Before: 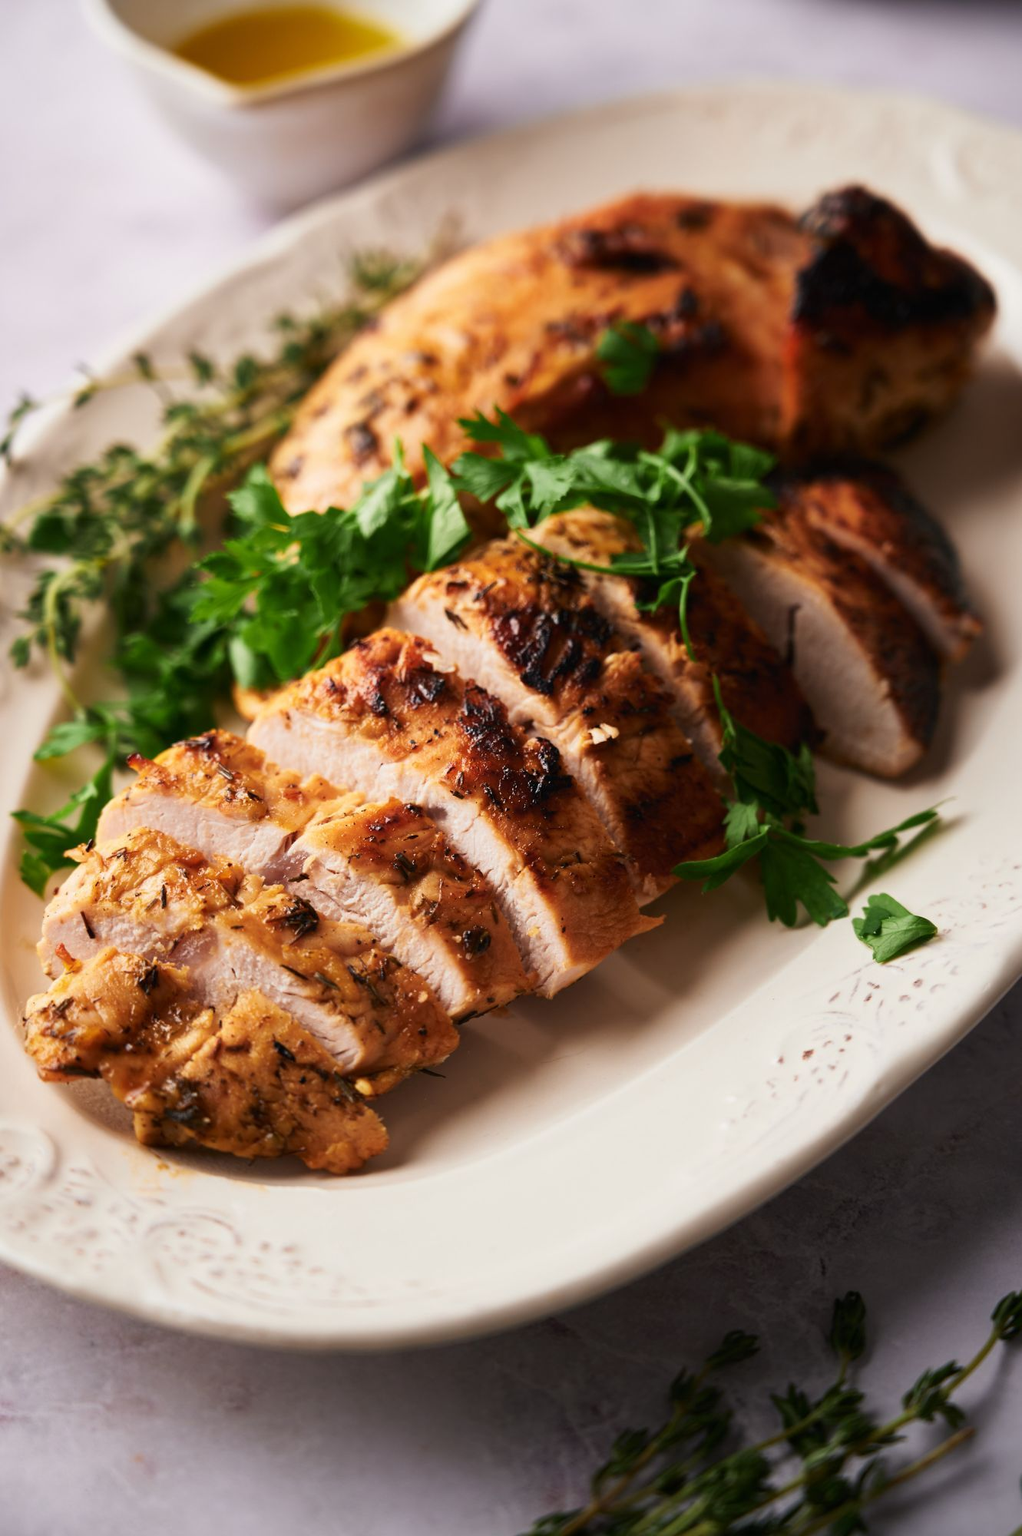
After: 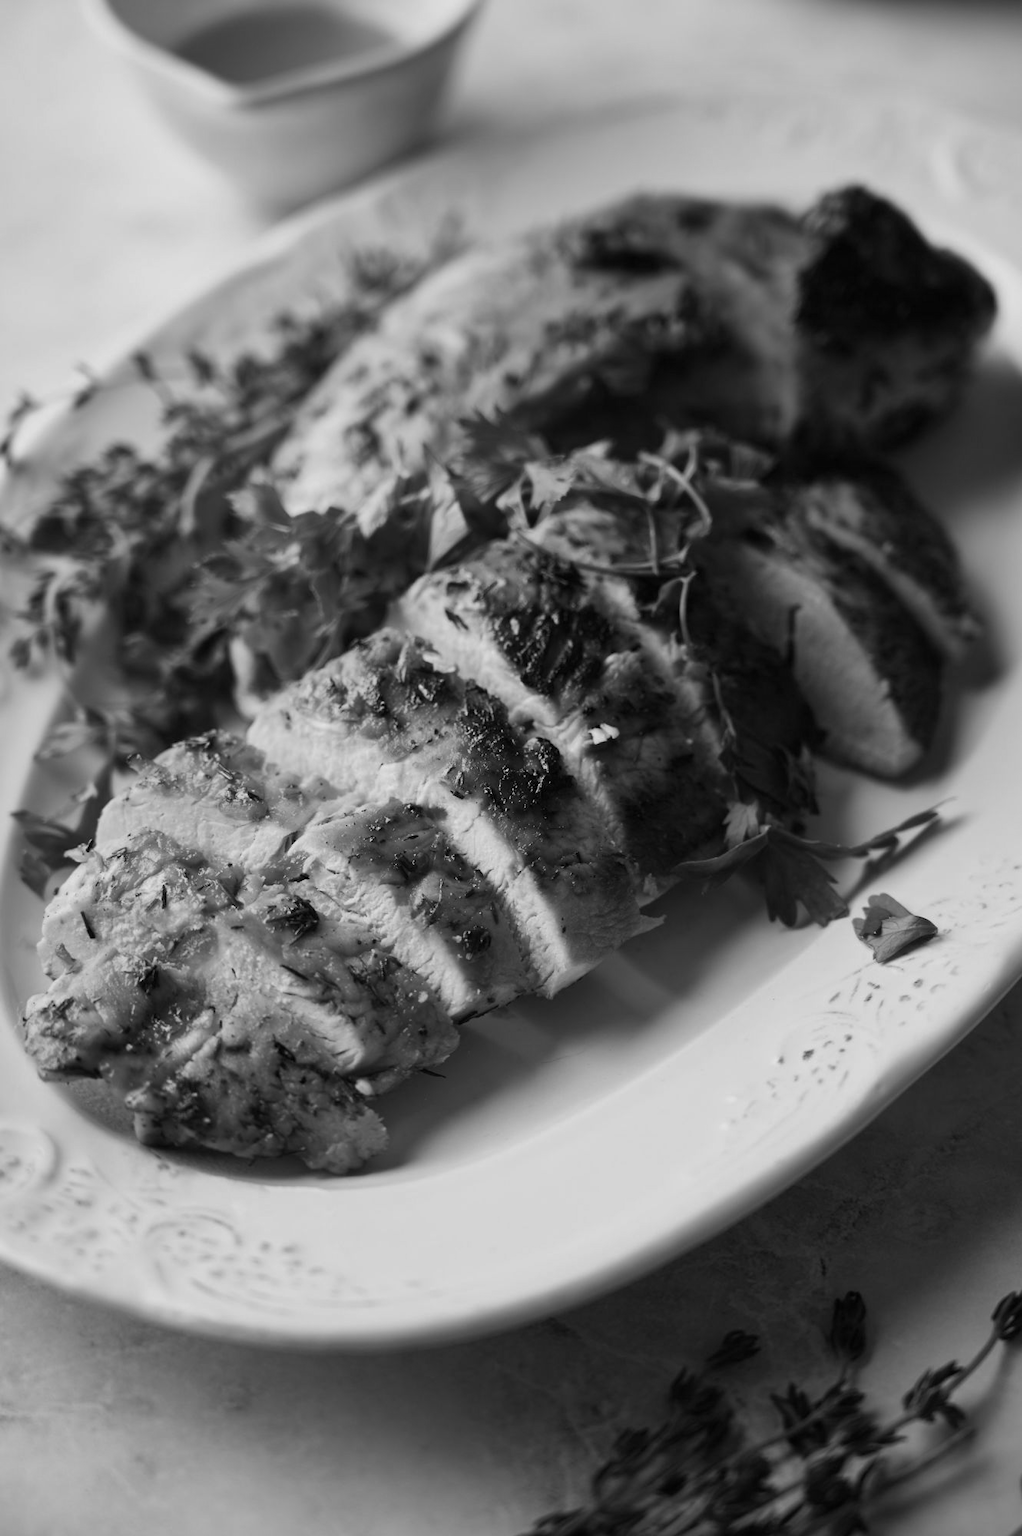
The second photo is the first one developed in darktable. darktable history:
shadows and highlights: shadows 25.3, white point adjustment -2.89, highlights -30.04
color calibration: output gray [0.21, 0.42, 0.37, 0], x 0.37, y 0.382, temperature 4306.16 K
